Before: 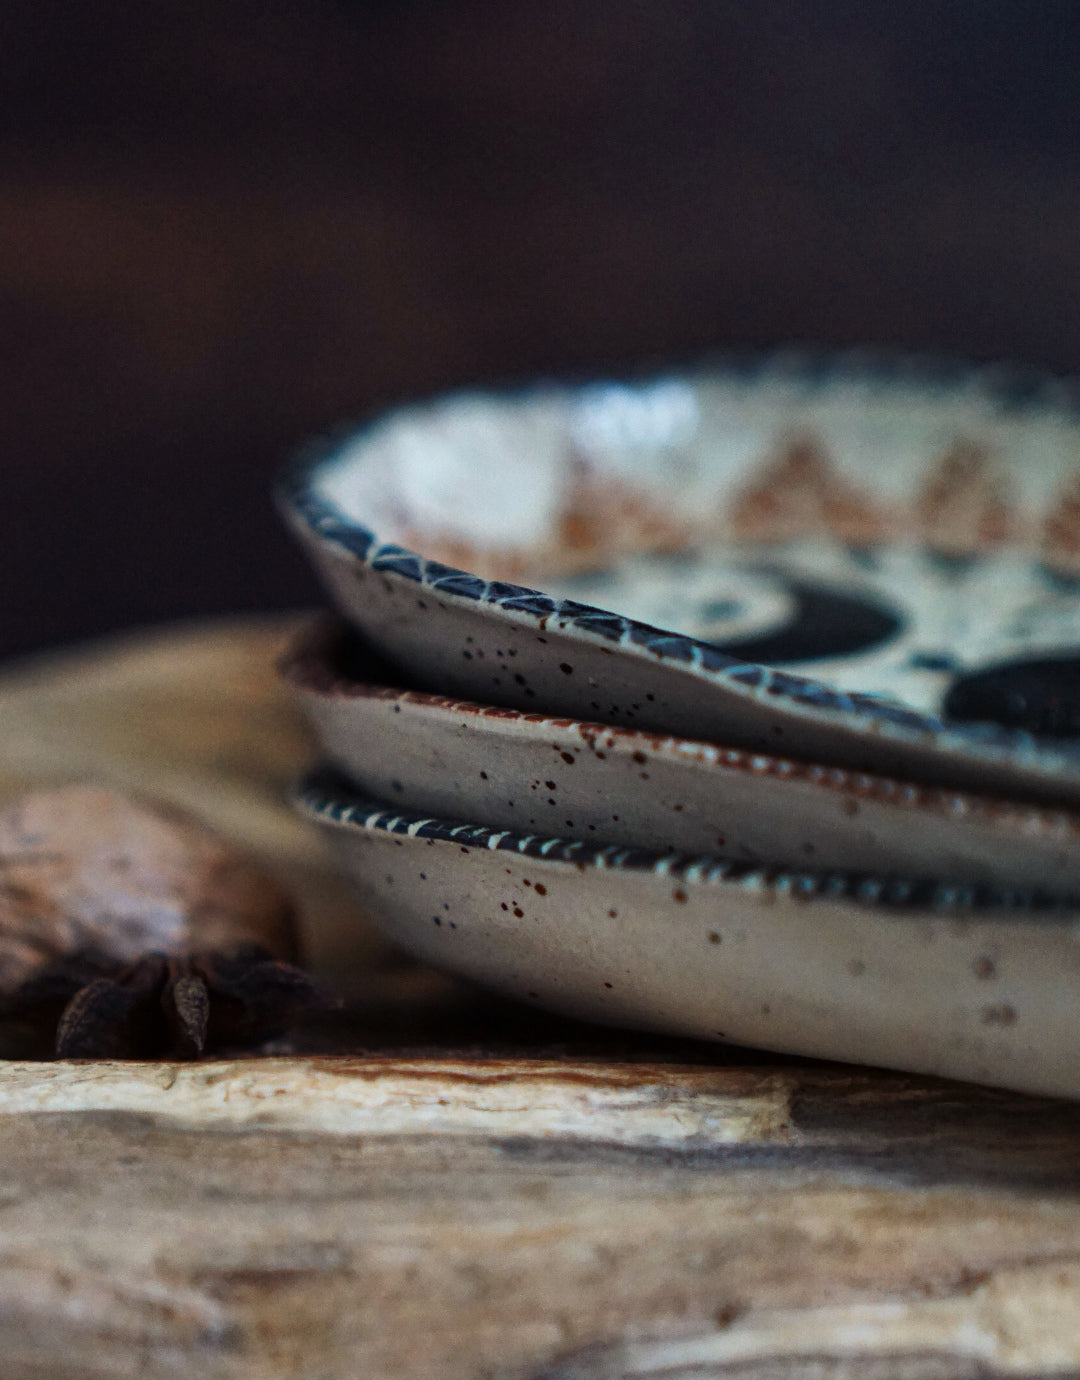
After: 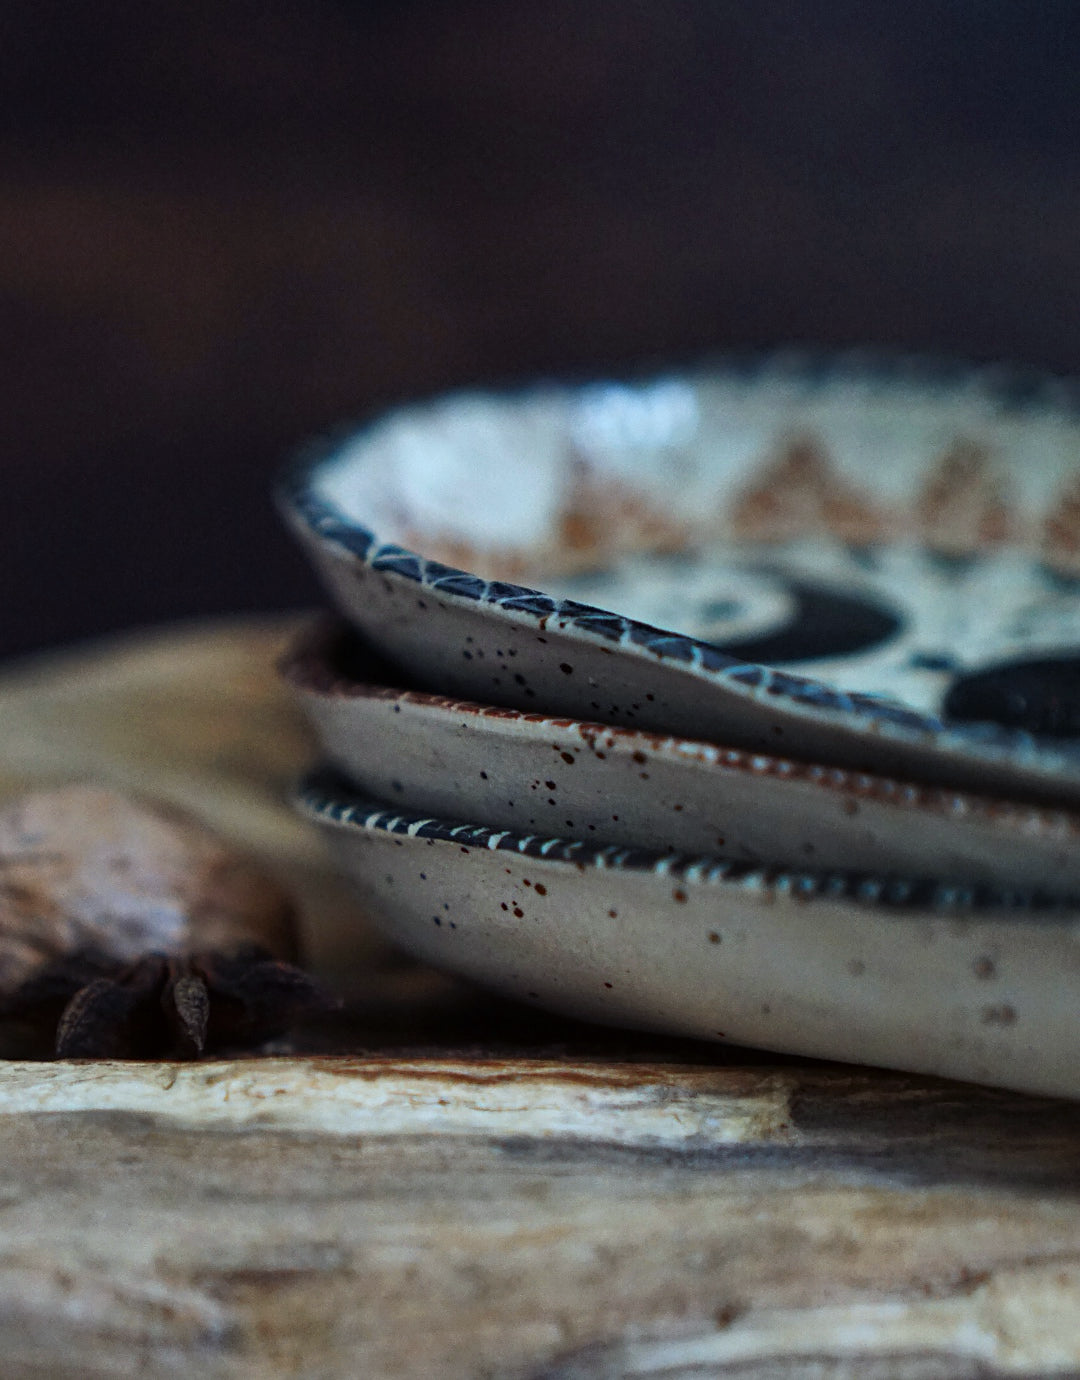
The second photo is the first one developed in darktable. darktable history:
exposure: compensate highlight preservation false
white balance: red 0.925, blue 1.046
sharpen: amount 0.2
